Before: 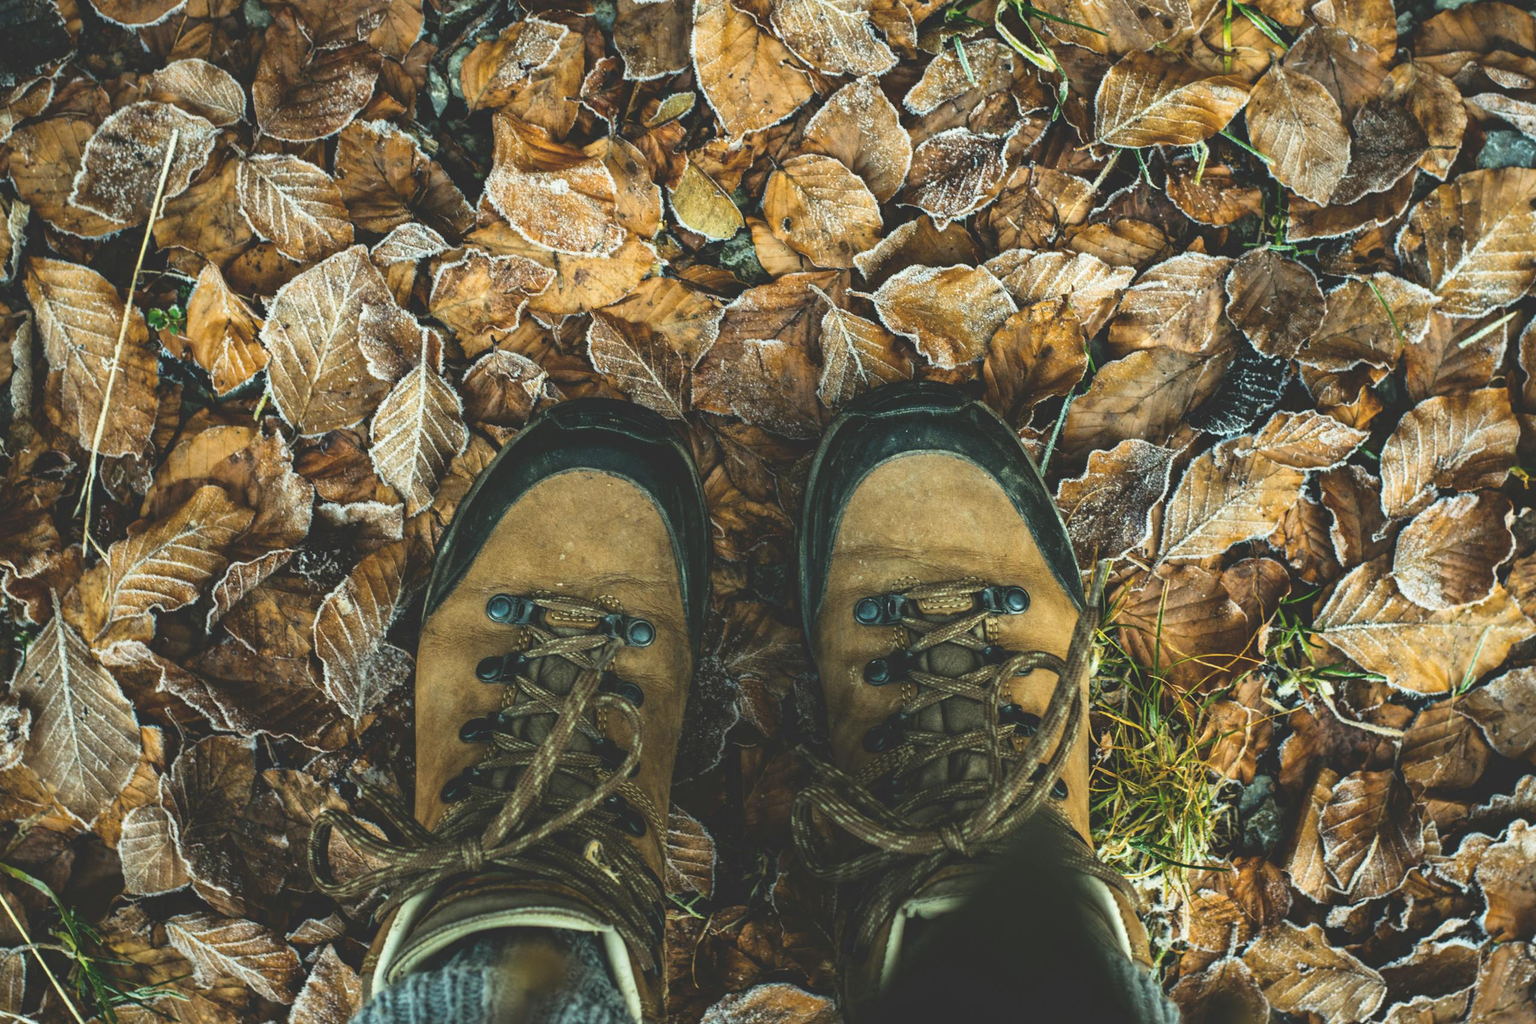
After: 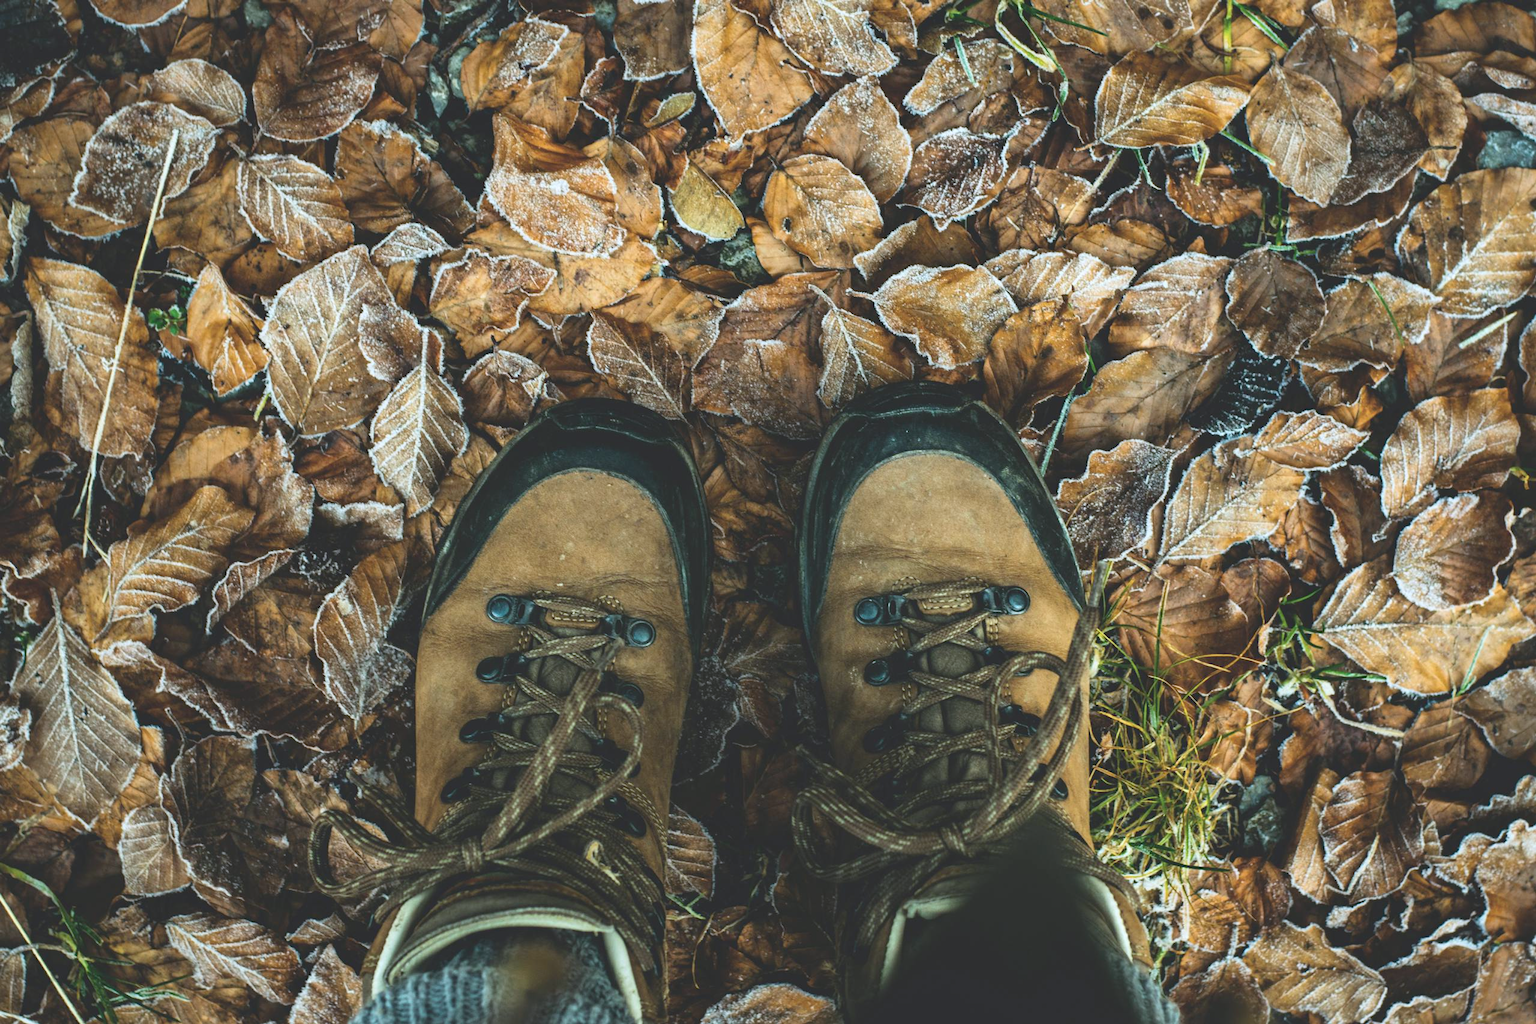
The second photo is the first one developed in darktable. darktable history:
color correction: highlights a* -0.772, highlights b* -8.92
white balance: emerald 1
